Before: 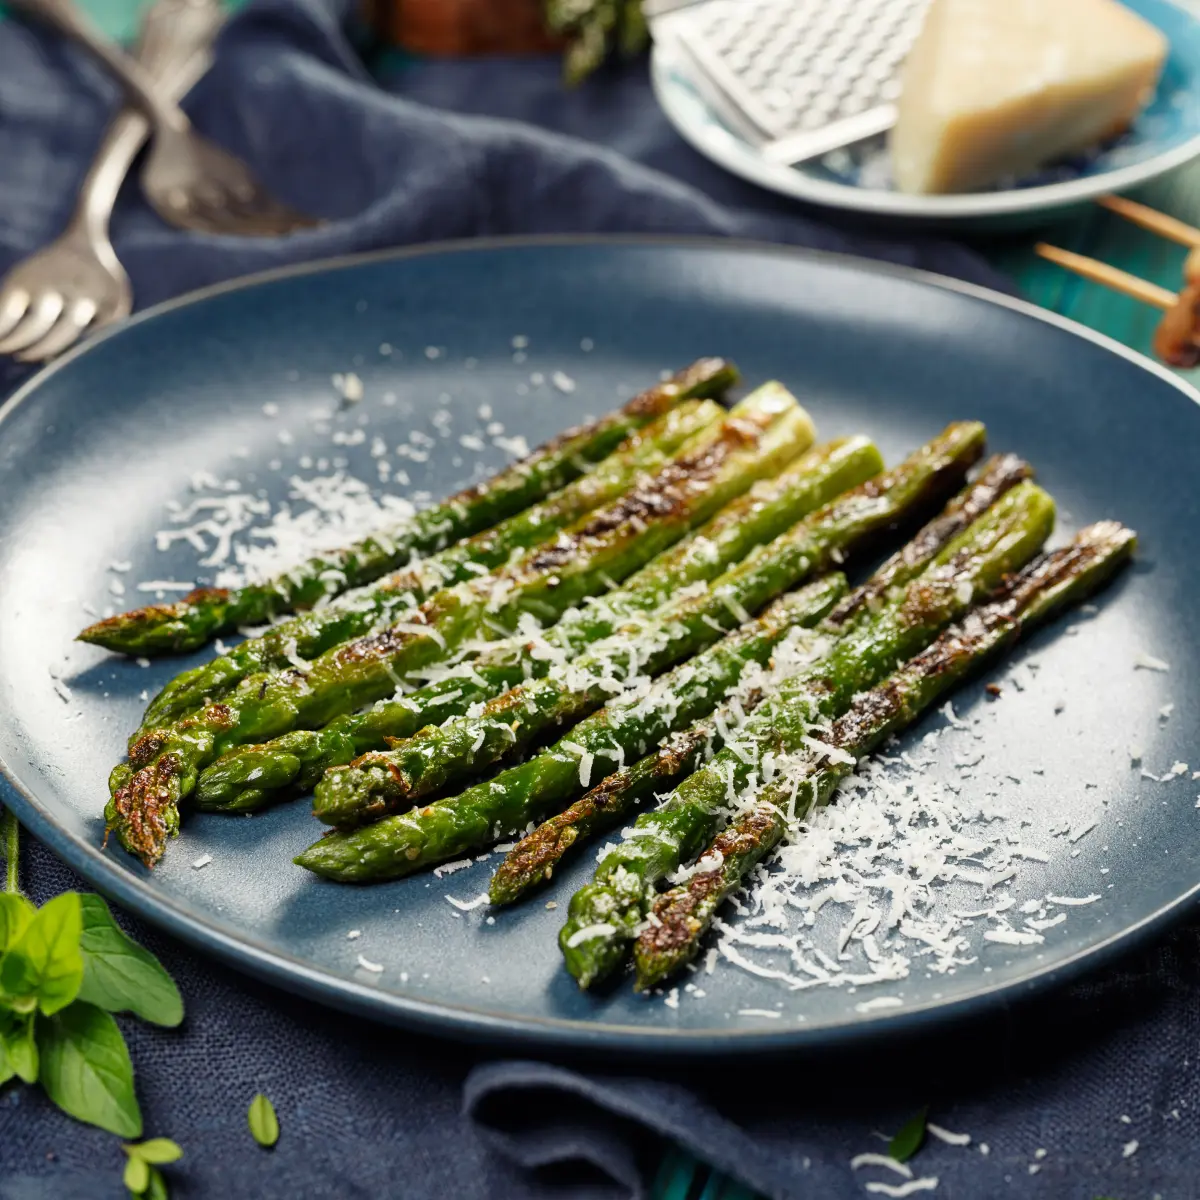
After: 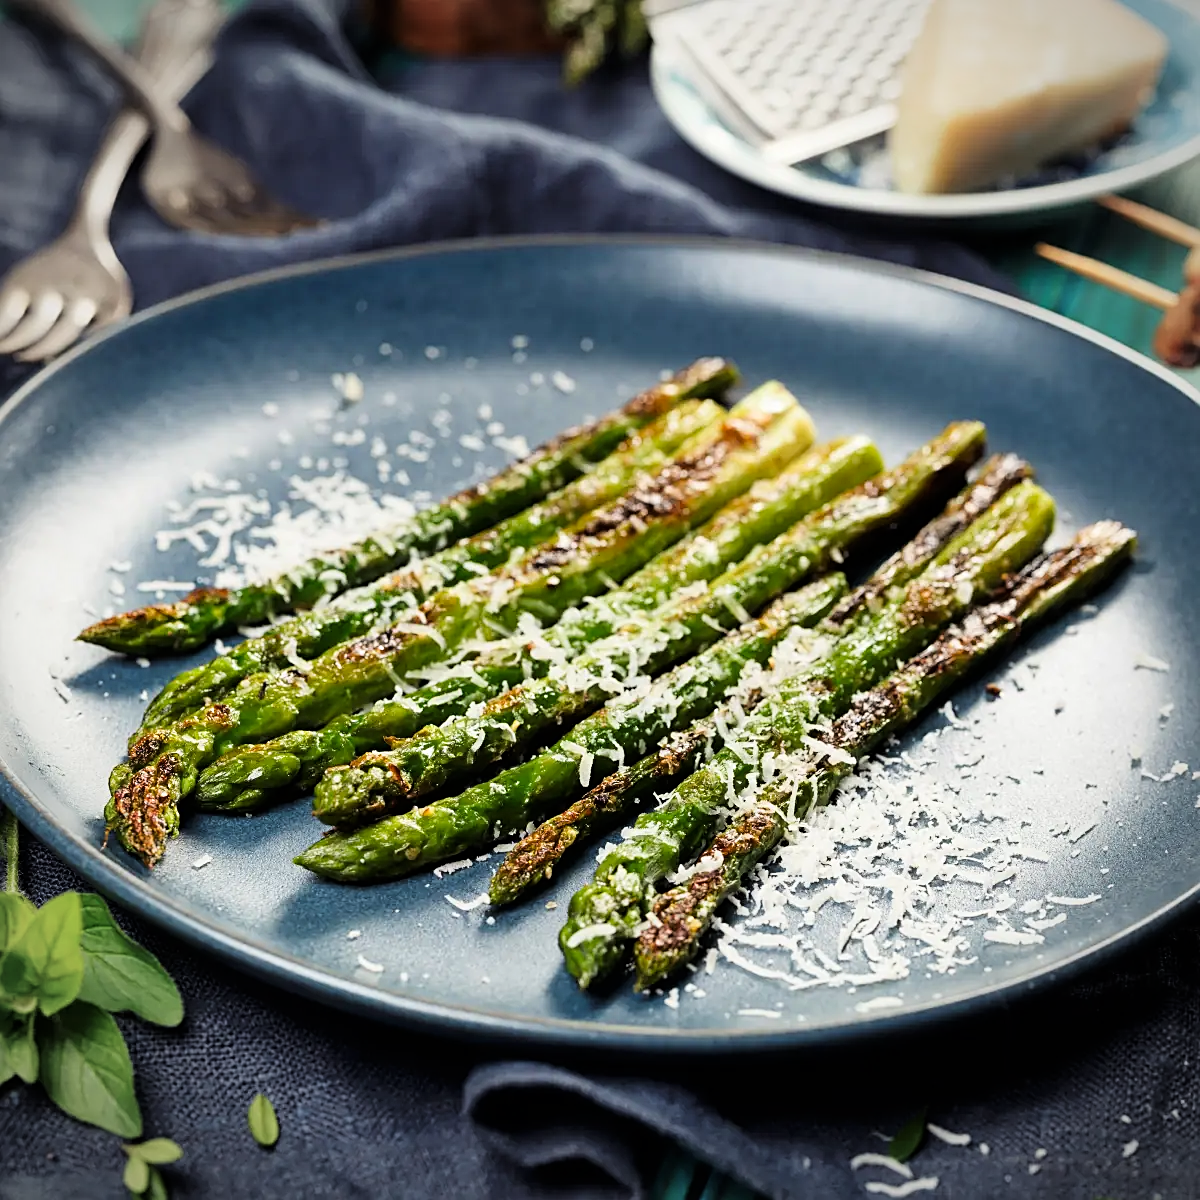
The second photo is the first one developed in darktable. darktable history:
sharpen: on, module defaults
tone curve: curves: ch0 [(0, 0) (0.004, 0.001) (0.133, 0.112) (0.325, 0.362) (0.832, 0.893) (1, 1)], color space Lab, linked channels, preserve colors none
vignetting: fall-off radius 60.92%
